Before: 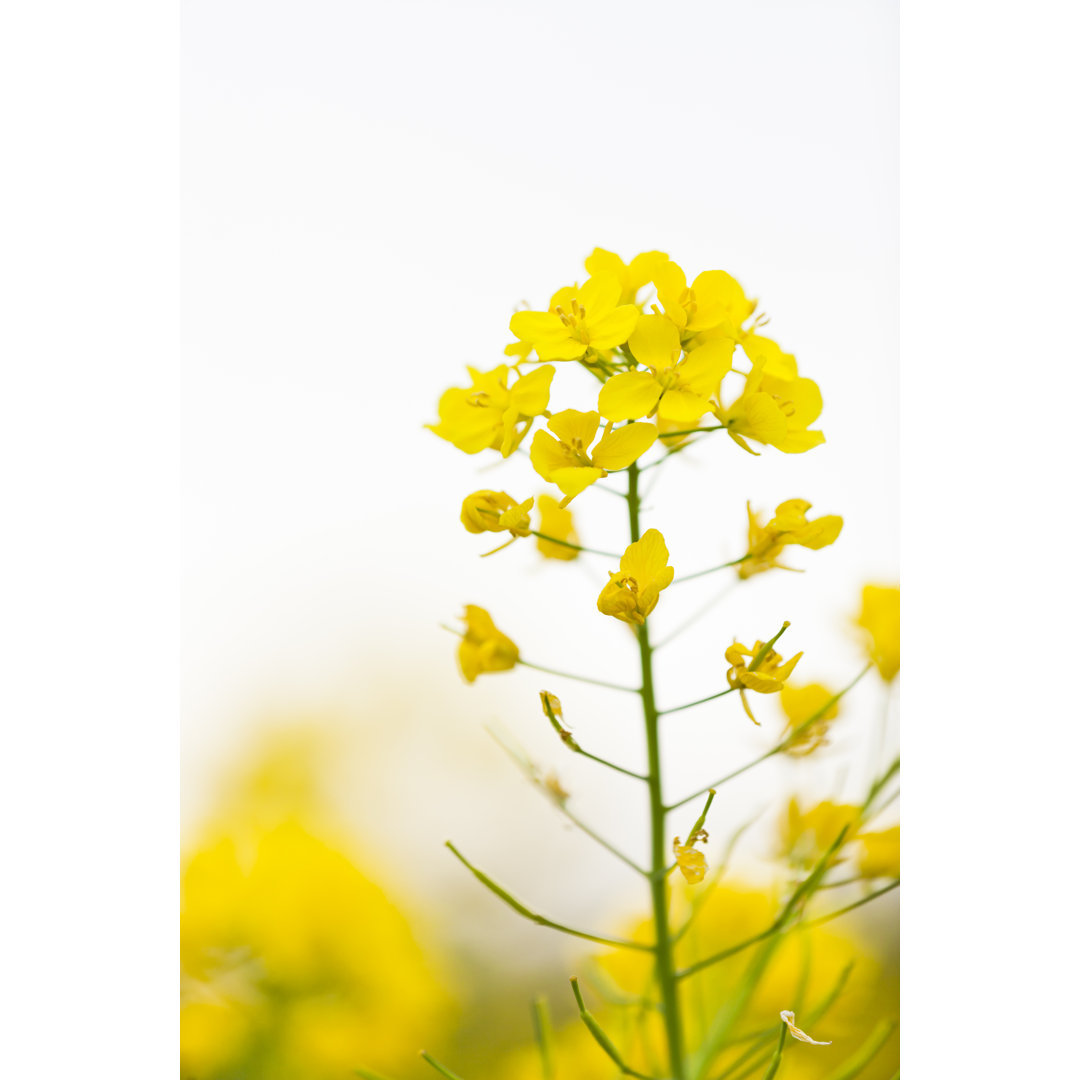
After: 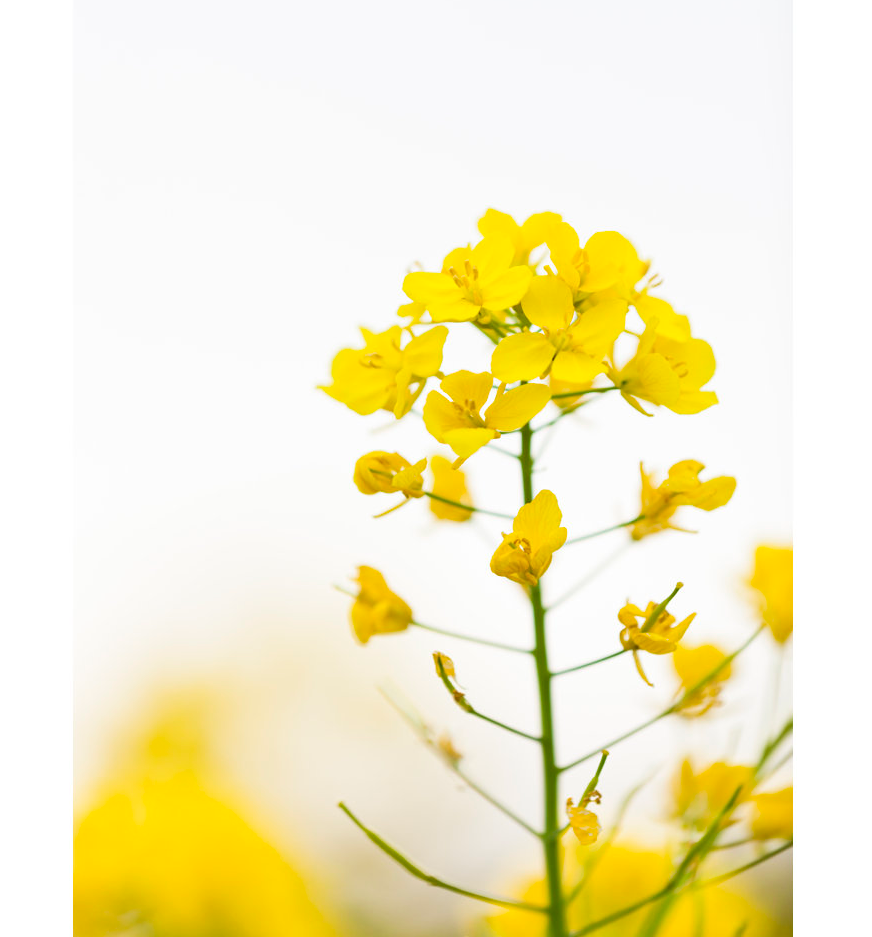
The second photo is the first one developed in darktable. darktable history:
crop: left 9.978%, top 3.666%, right 9.267%, bottom 9.535%
